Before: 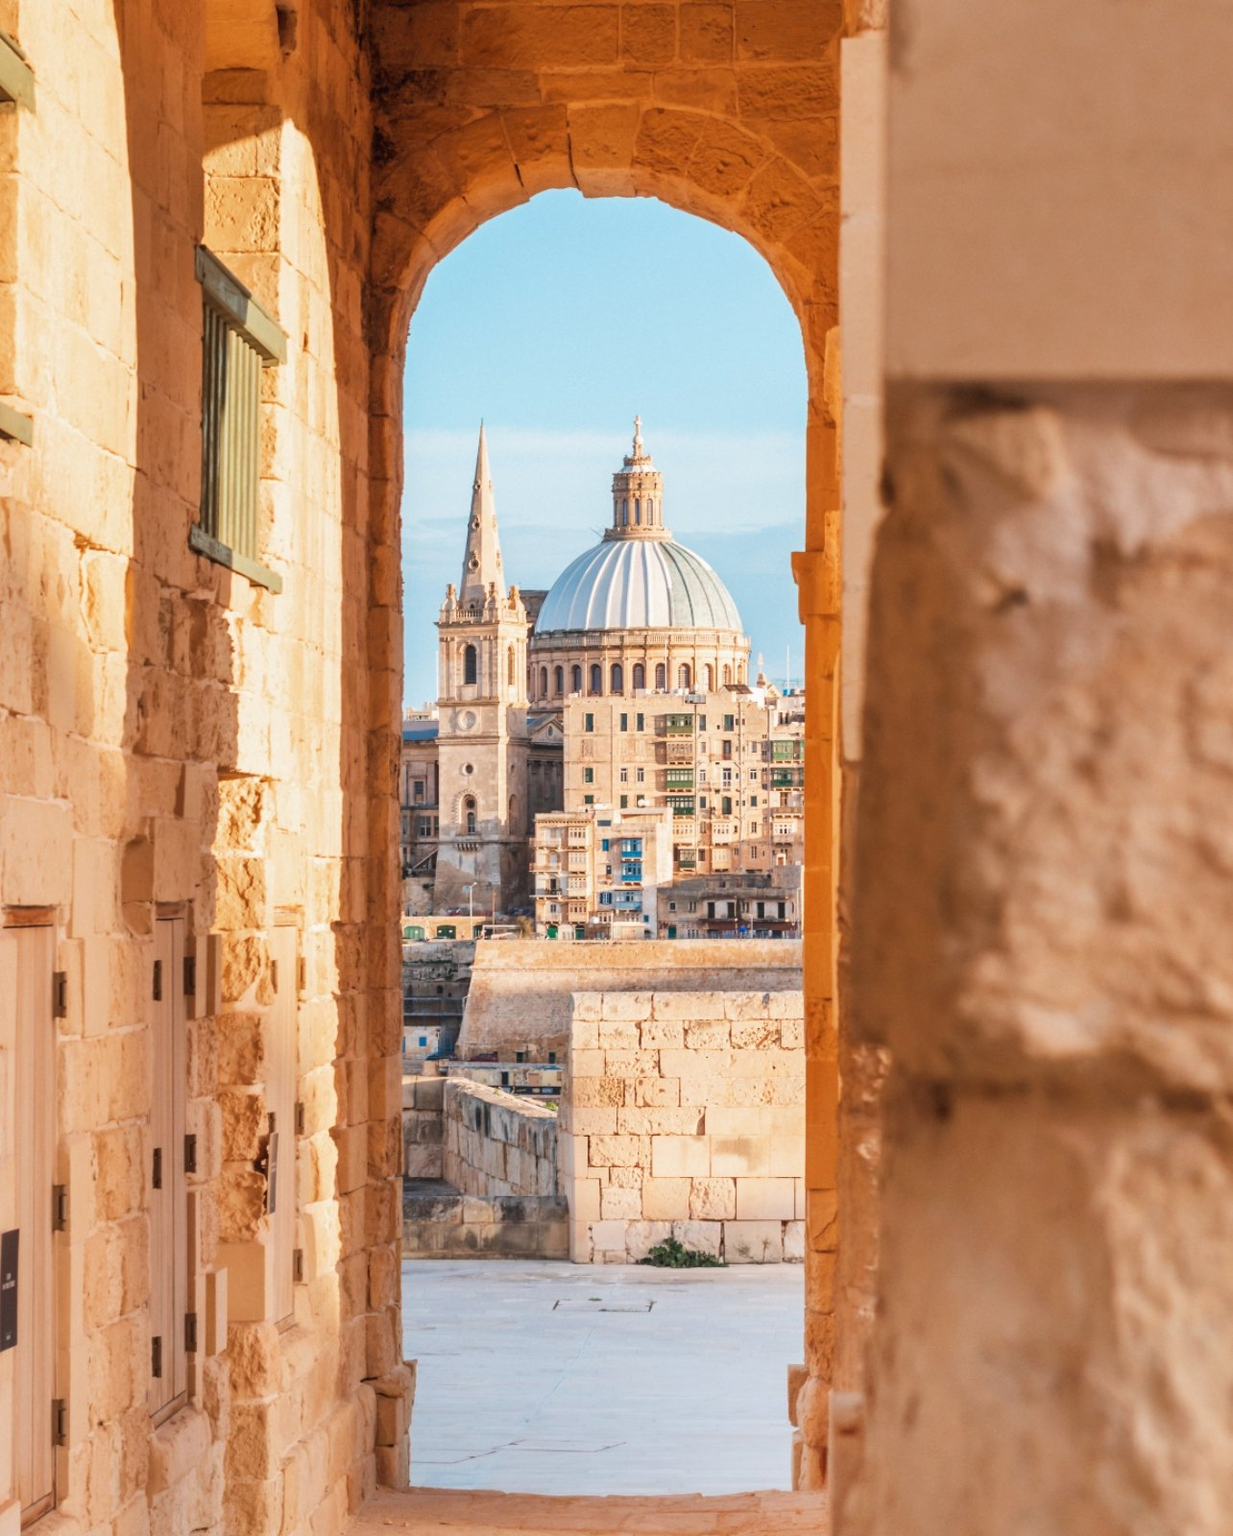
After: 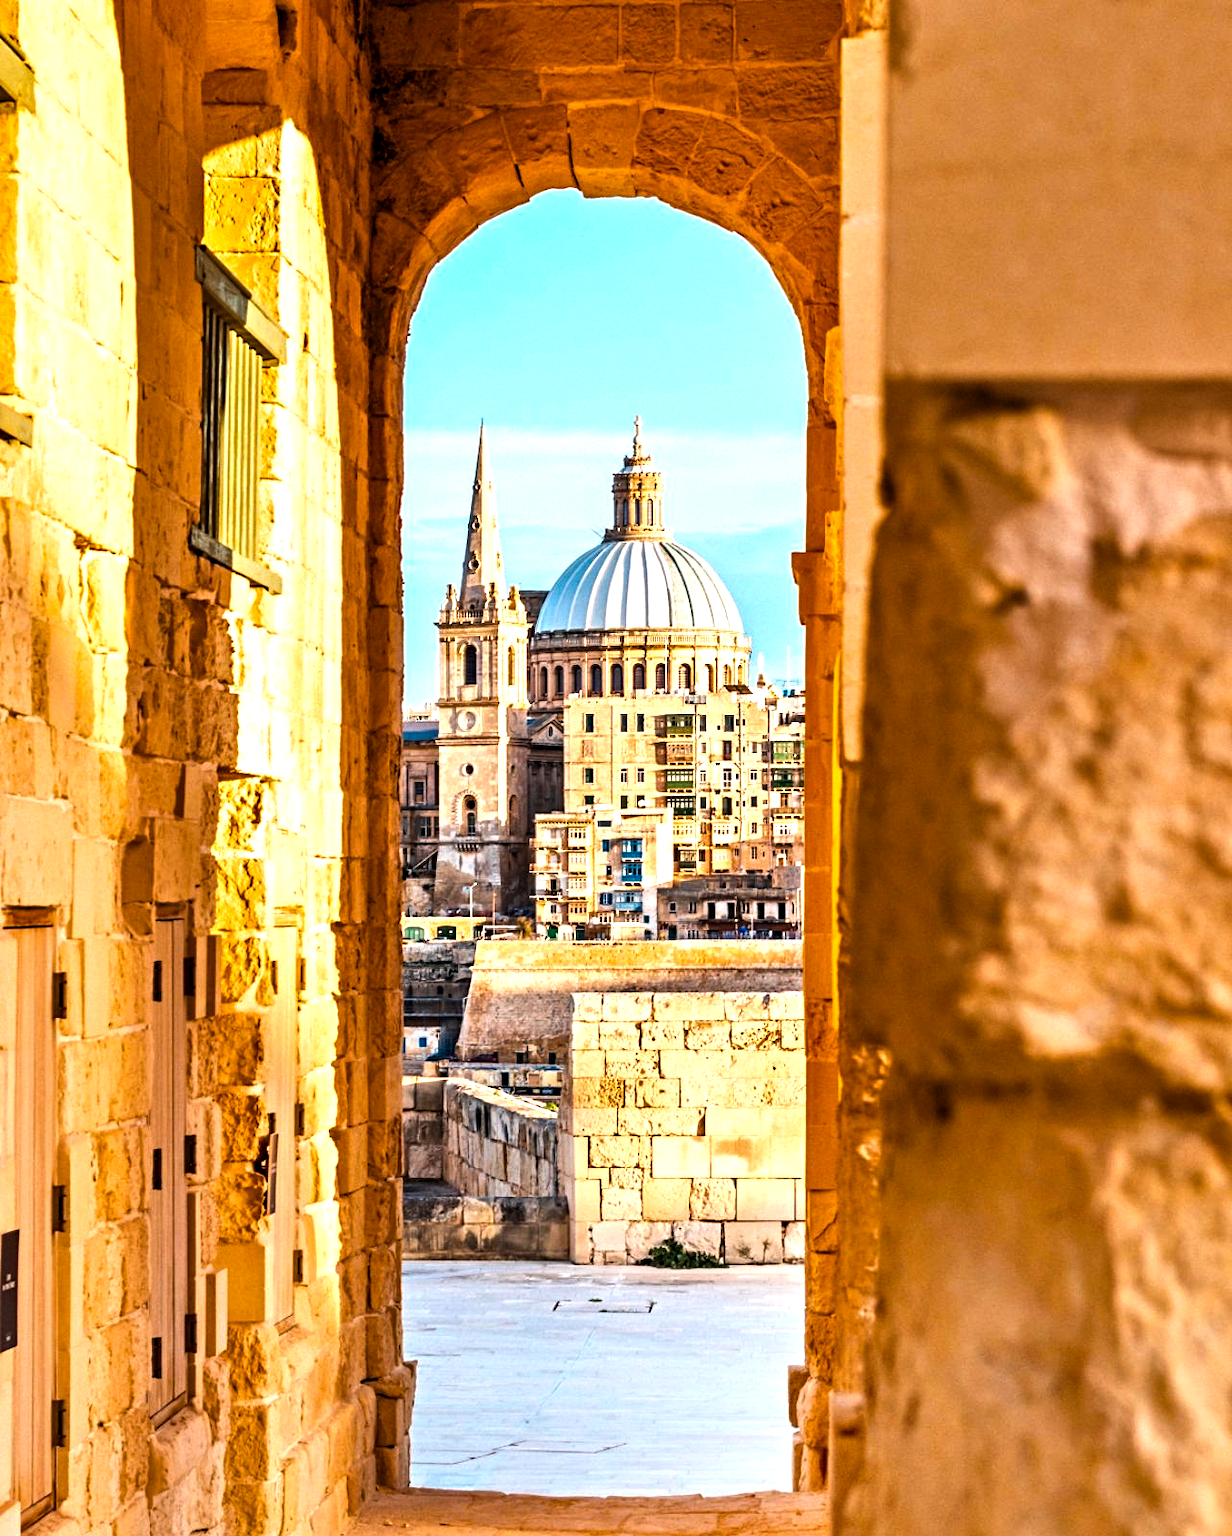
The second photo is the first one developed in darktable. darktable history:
contrast equalizer: octaves 7, y [[0.5, 0.542, 0.583, 0.625, 0.667, 0.708], [0.5 ×6], [0.5 ×6], [0 ×6], [0 ×6]]
color balance rgb: linear chroma grading › global chroma 14.814%, perceptual saturation grading › global saturation 15.061%, perceptual brilliance grading › global brilliance 15.601%, perceptual brilliance grading › shadows -35.058%, global vibrance 39.762%
